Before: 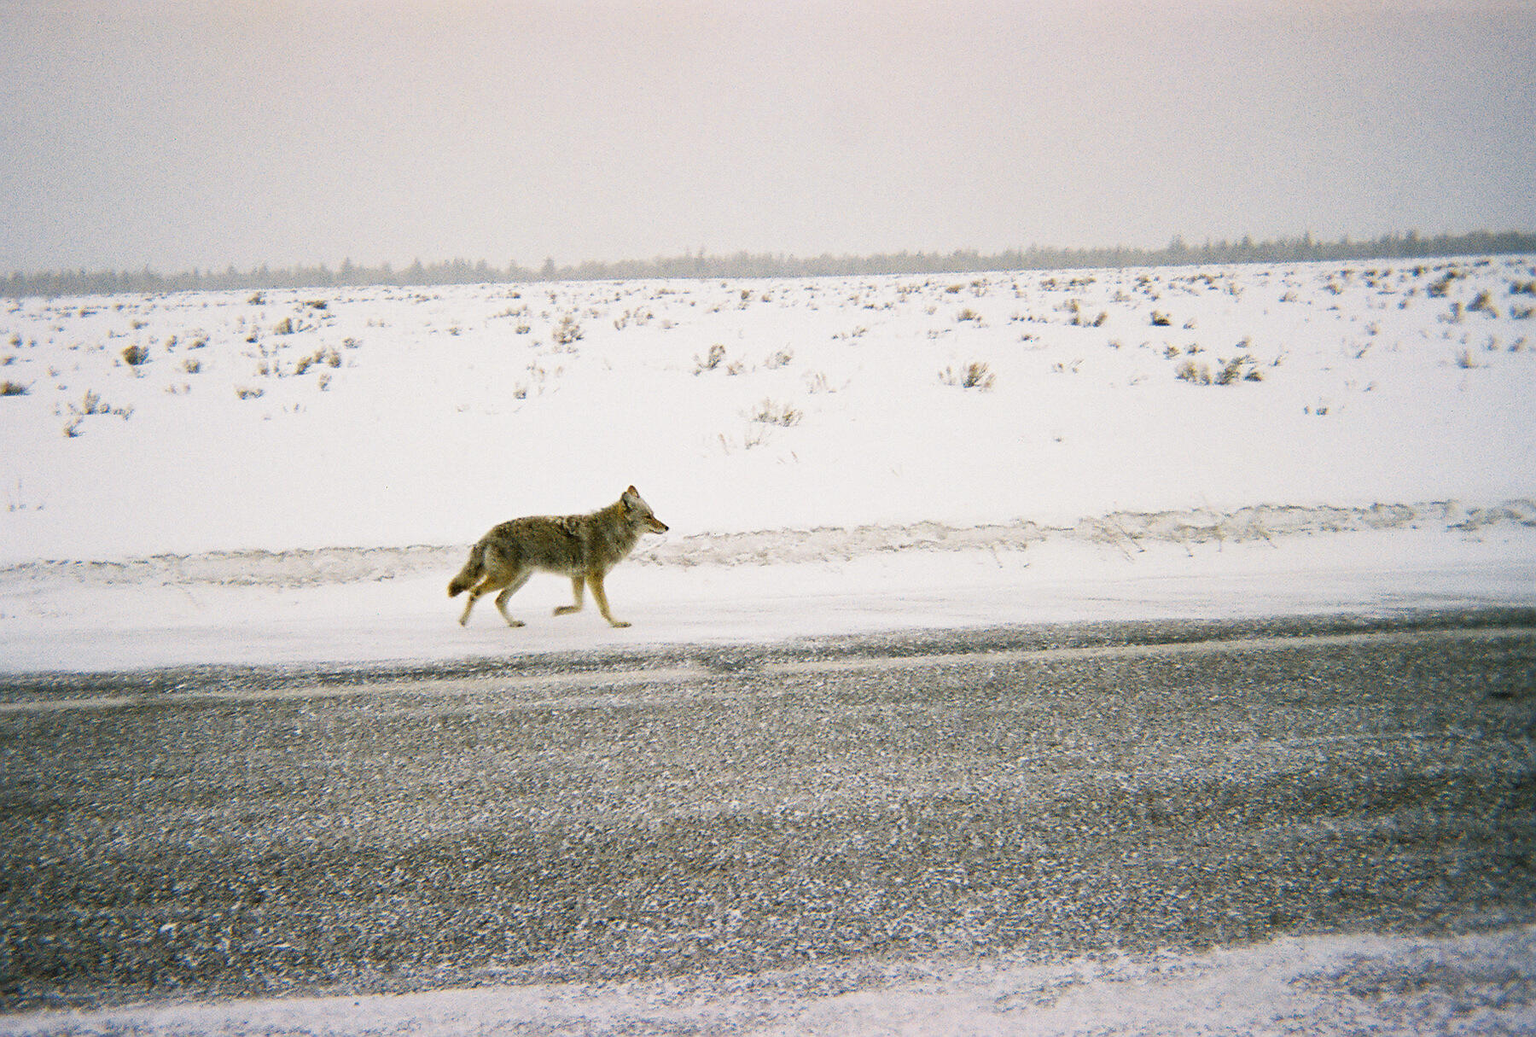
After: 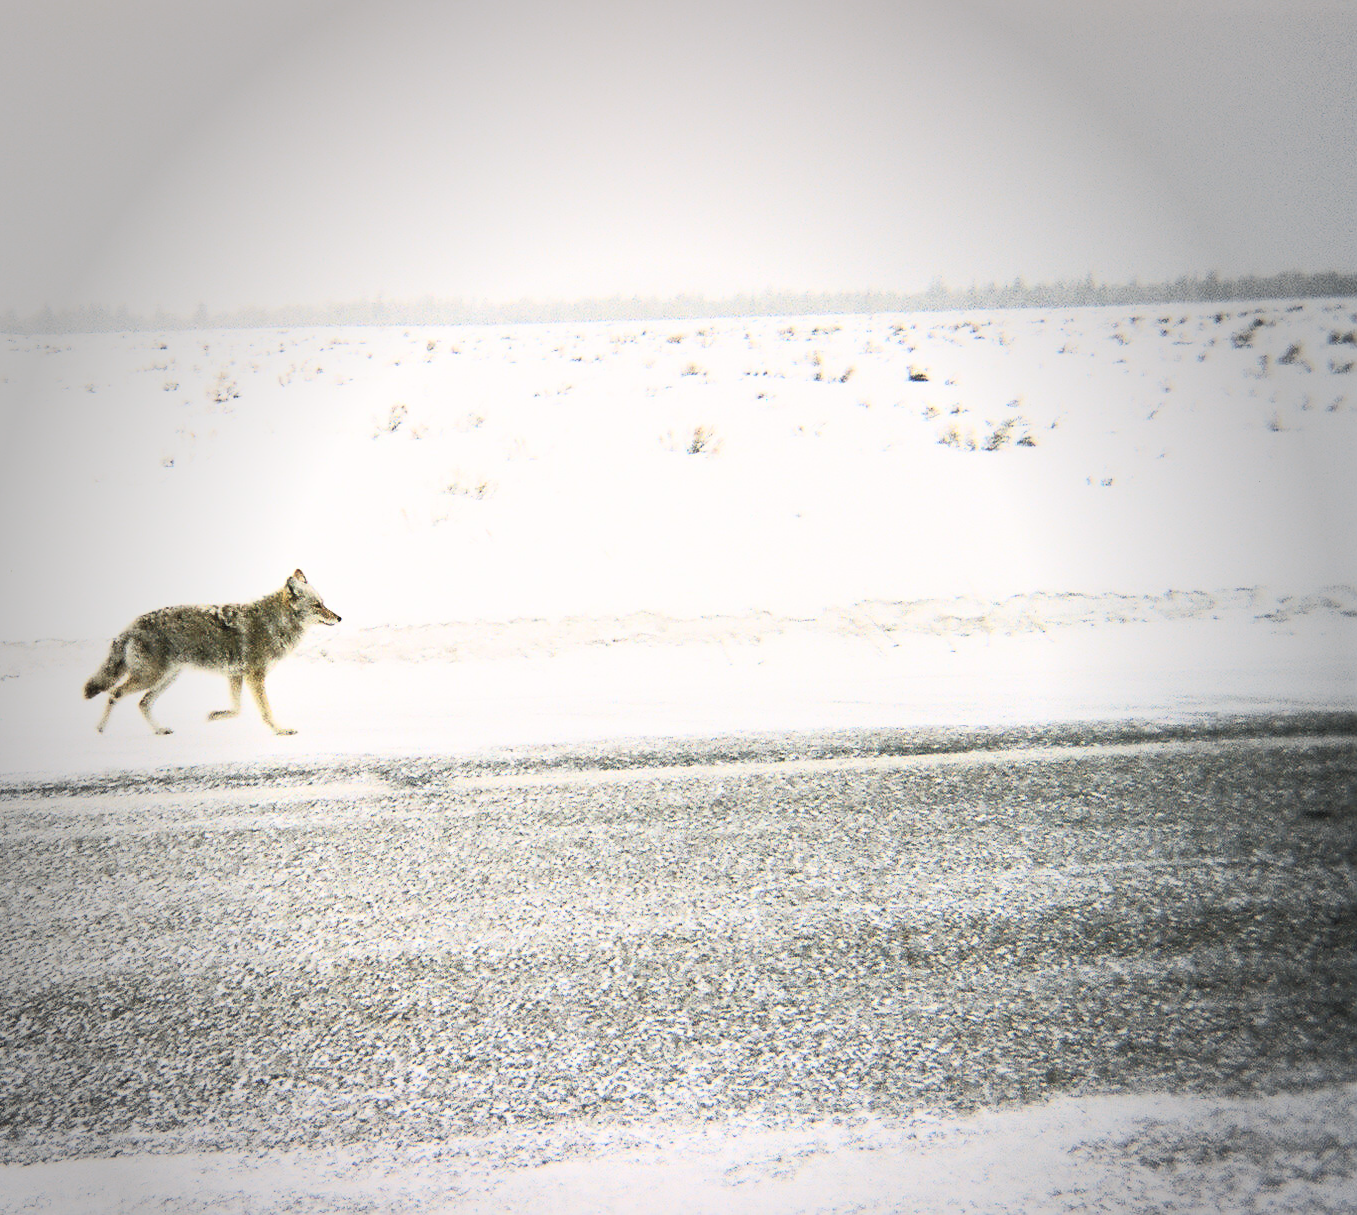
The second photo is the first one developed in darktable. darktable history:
crop and rotate: left 24.6%
contrast brightness saturation: contrast 0.43, brightness 0.56, saturation -0.19
vignetting: fall-off start 64.63%, center (-0.034, 0.148), width/height ratio 0.881
